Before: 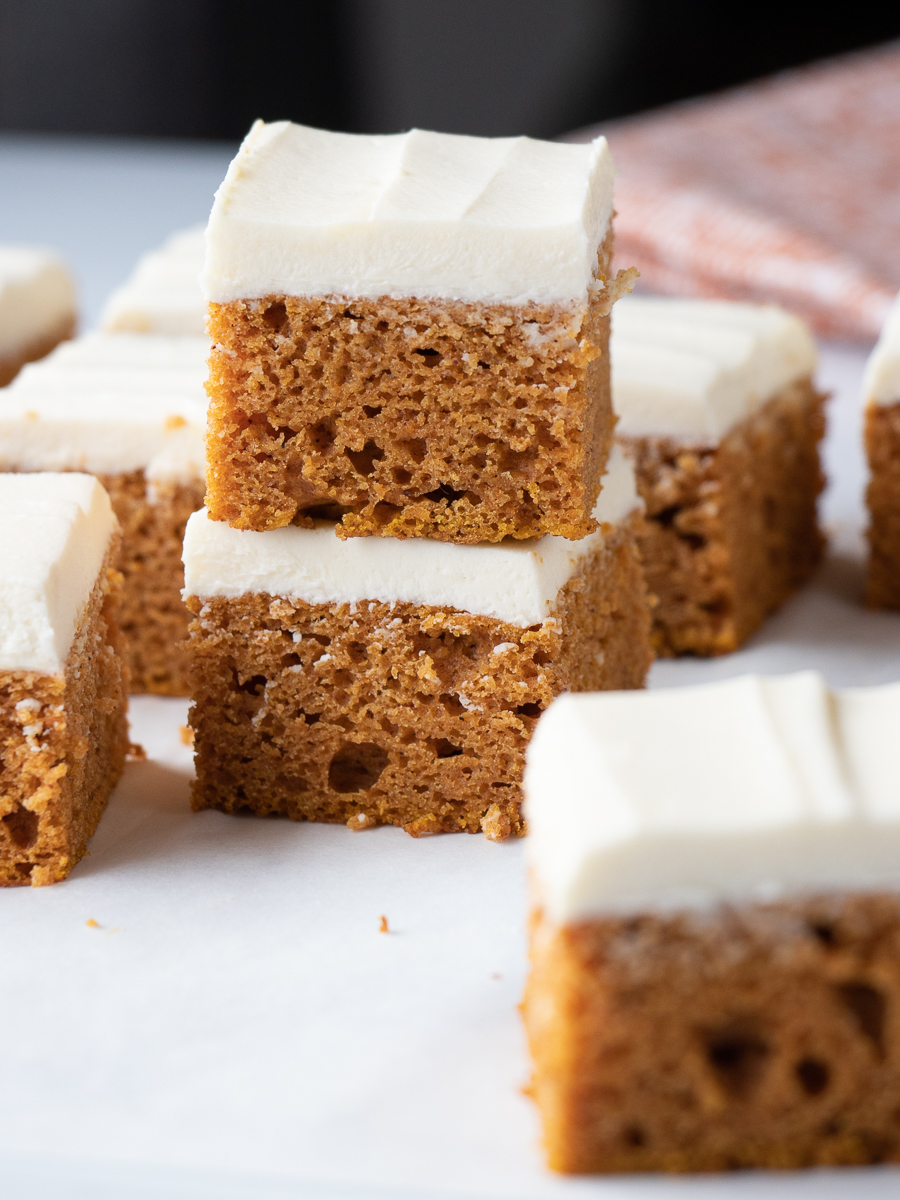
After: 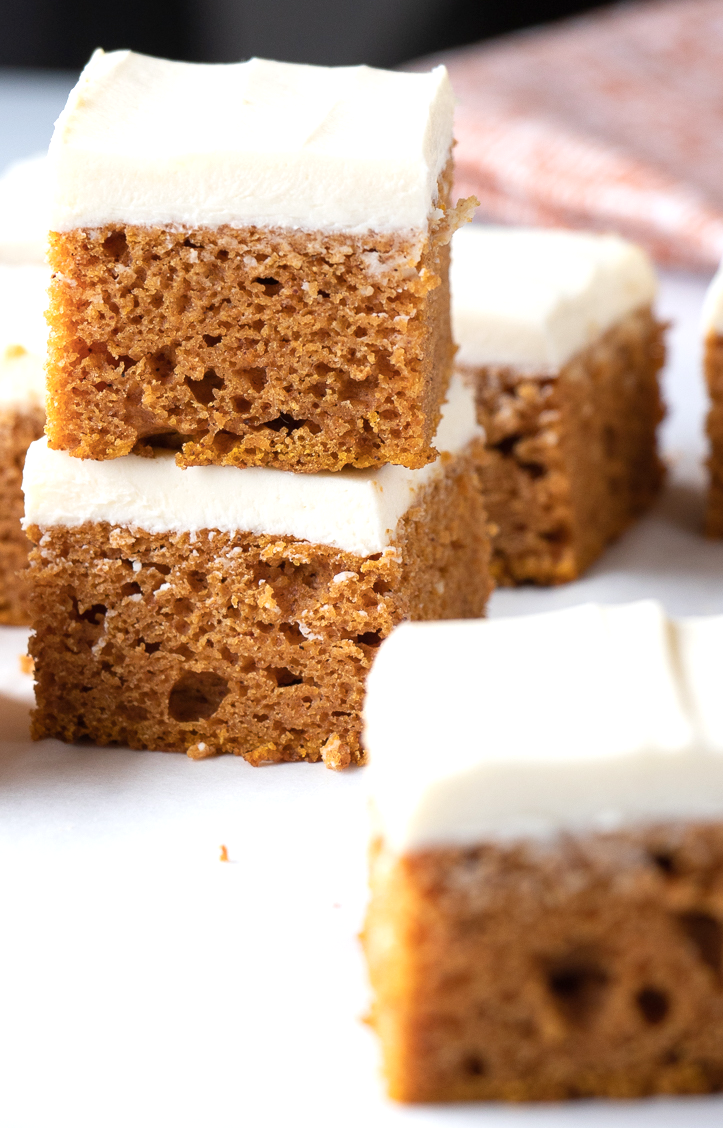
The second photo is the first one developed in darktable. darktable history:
exposure: exposure 0.378 EV, compensate exposure bias true, compensate highlight preservation false
crop and rotate: left 17.881%, top 5.967%, right 1.774%
